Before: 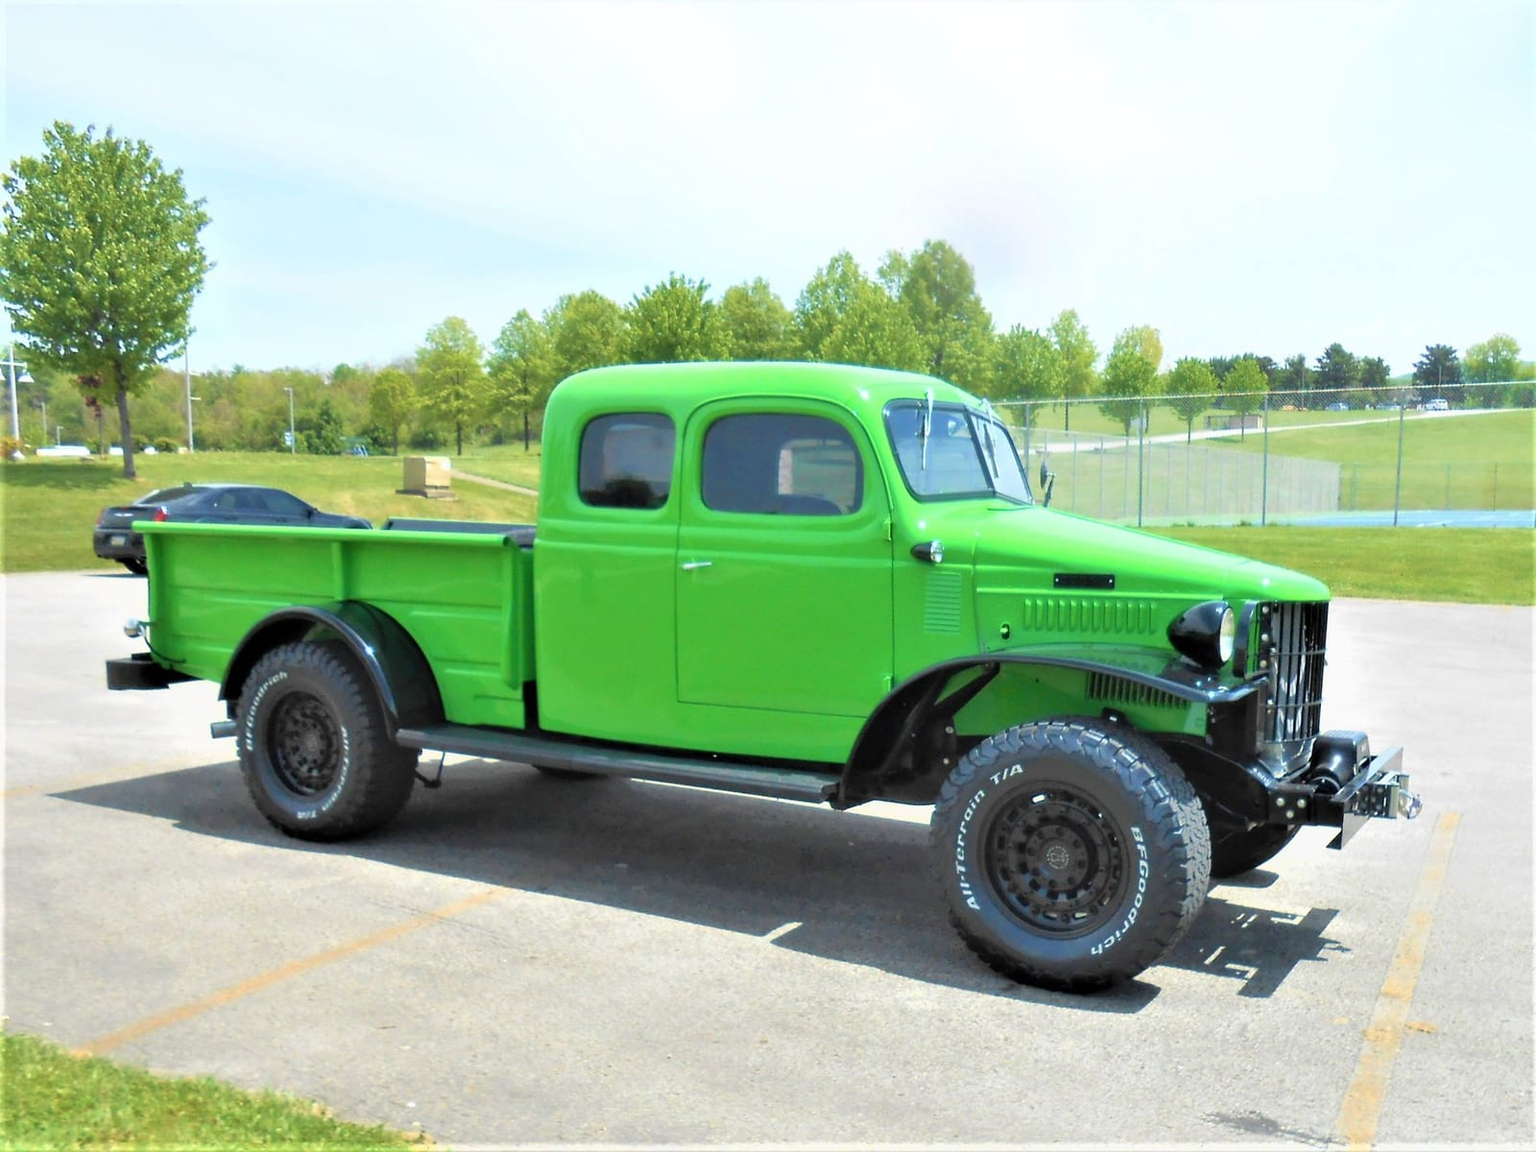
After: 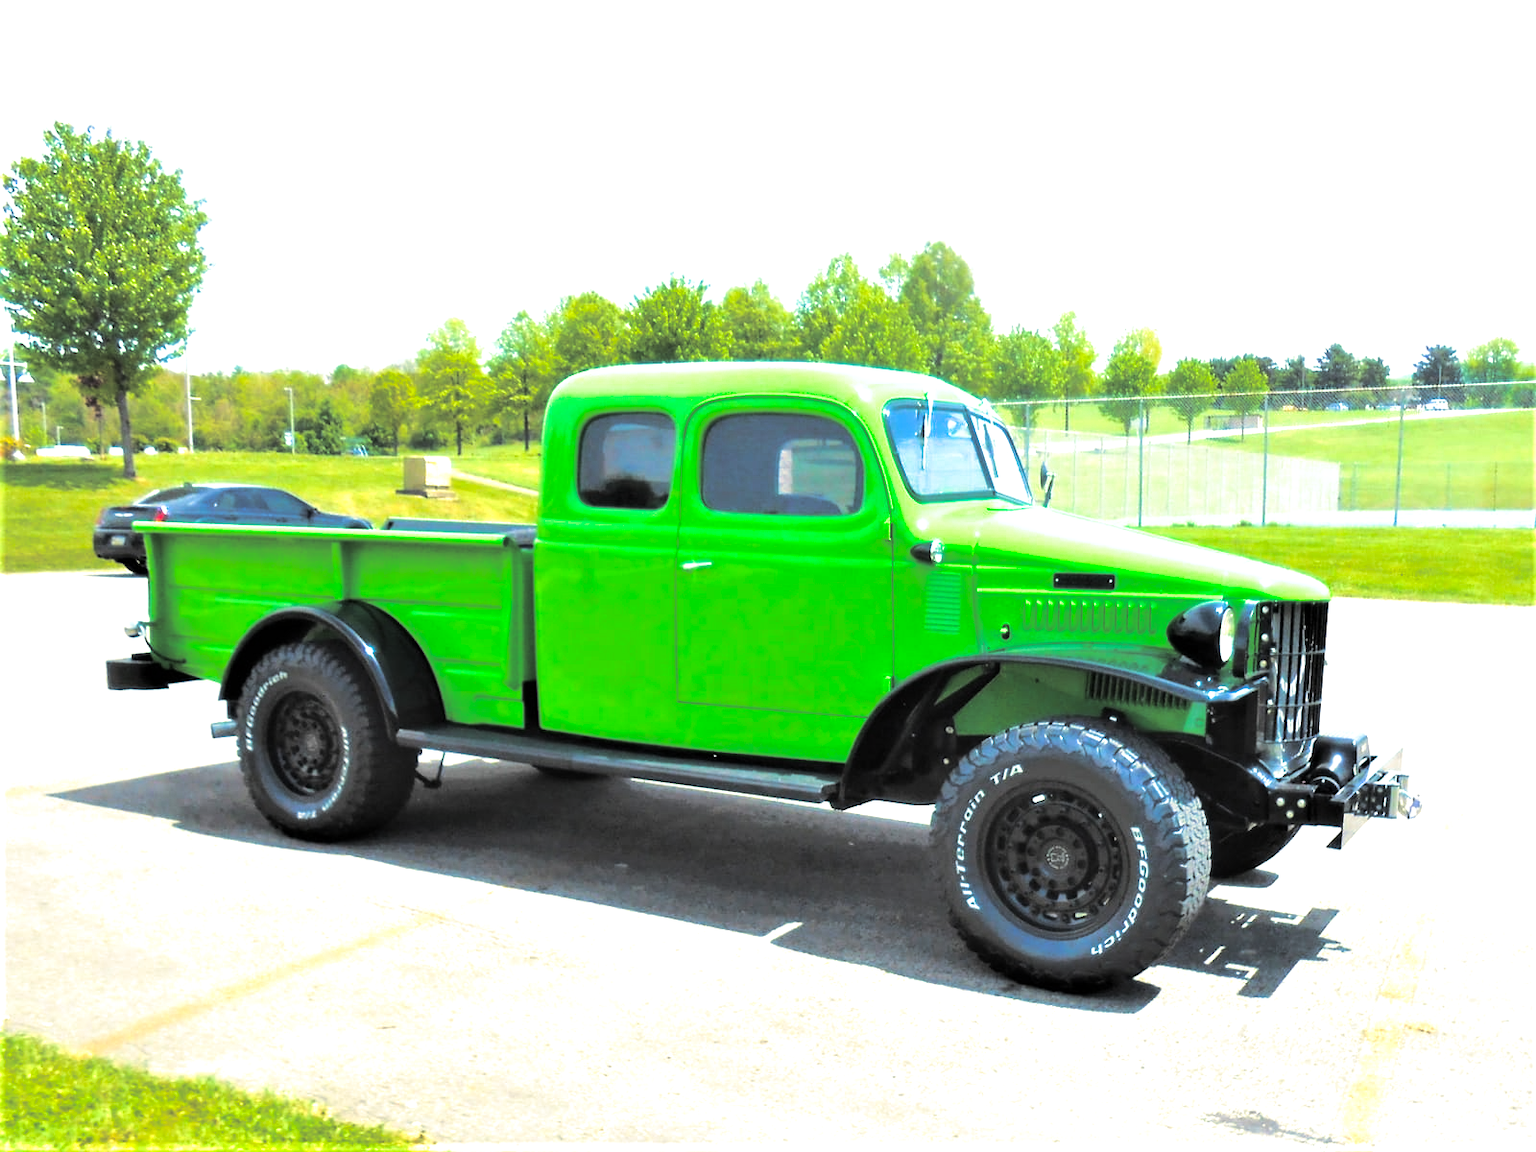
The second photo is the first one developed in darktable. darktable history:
color balance rgb: perceptual saturation grading › global saturation 25%, perceptual brilliance grading › mid-tones 10%, perceptual brilliance grading › shadows 15%, global vibrance 20%
tone equalizer: -8 EV -0.75 EV, -7 EV -0.7 EV, -6 EV -0.6 EV, -5 EV -0.4 EV, -3 EV 0.4 EV, -2 EV 0.6 EV, -1 EV 0.7 EV, +0 EV 0.75 EV, edges refinement/feathering 500, mask exposure compensation -1.57 EV, preserve details no
split-toning: shadows › hue 43.2°, shadows › saturation 0, highlights › hue 50.4°, highlights › saturation 1
